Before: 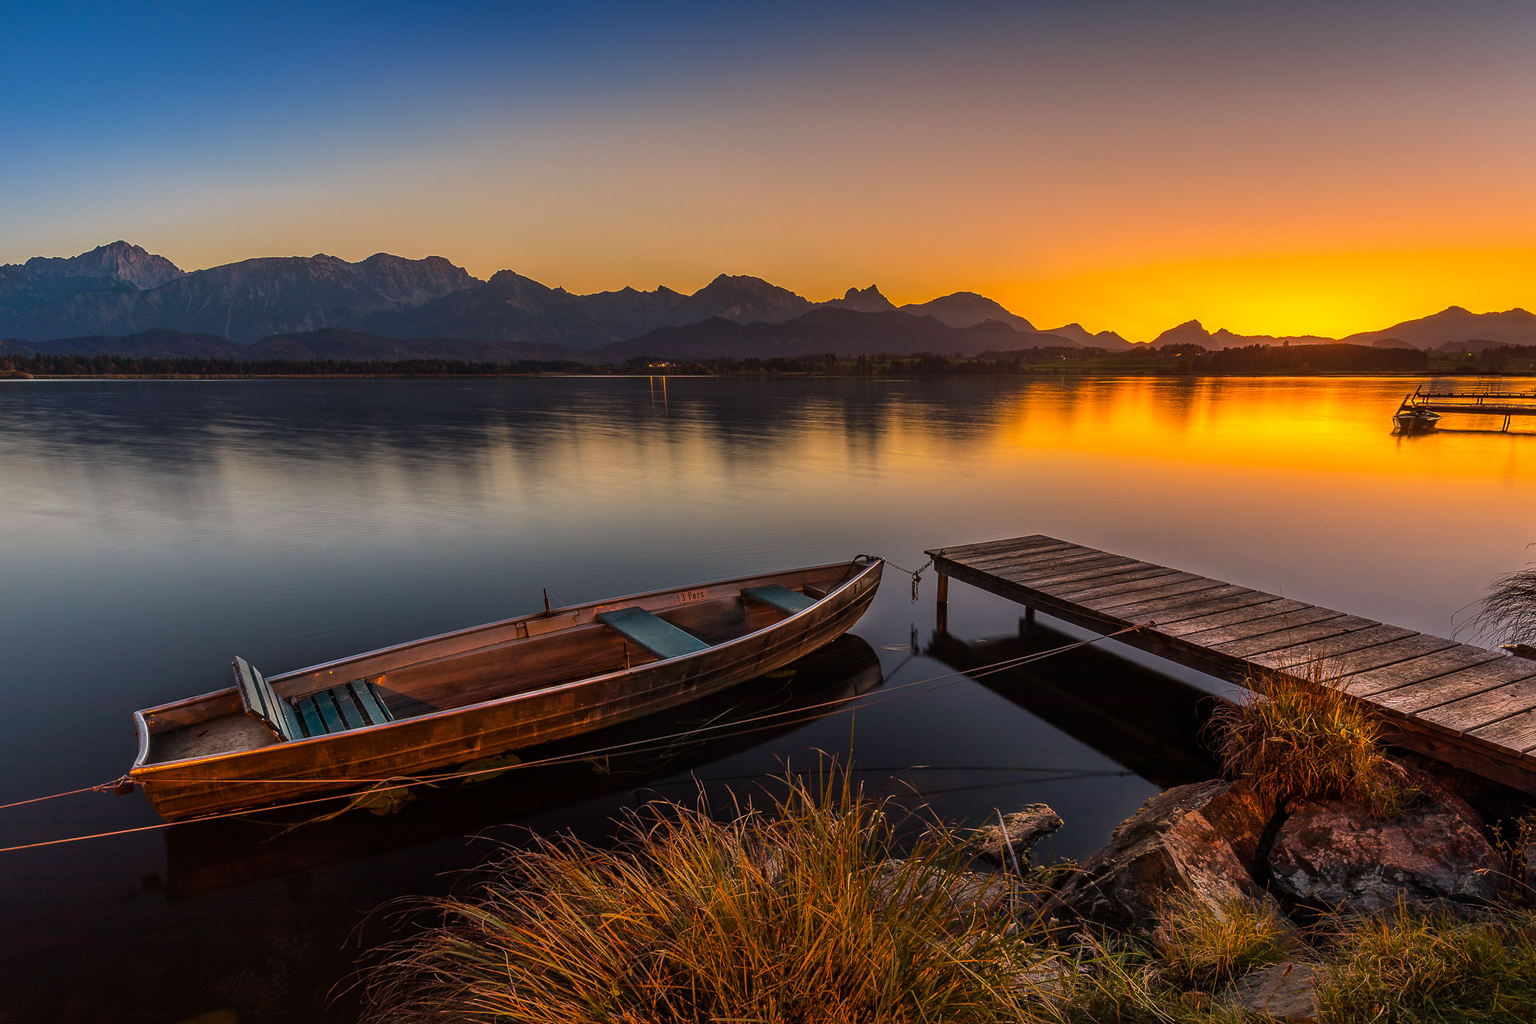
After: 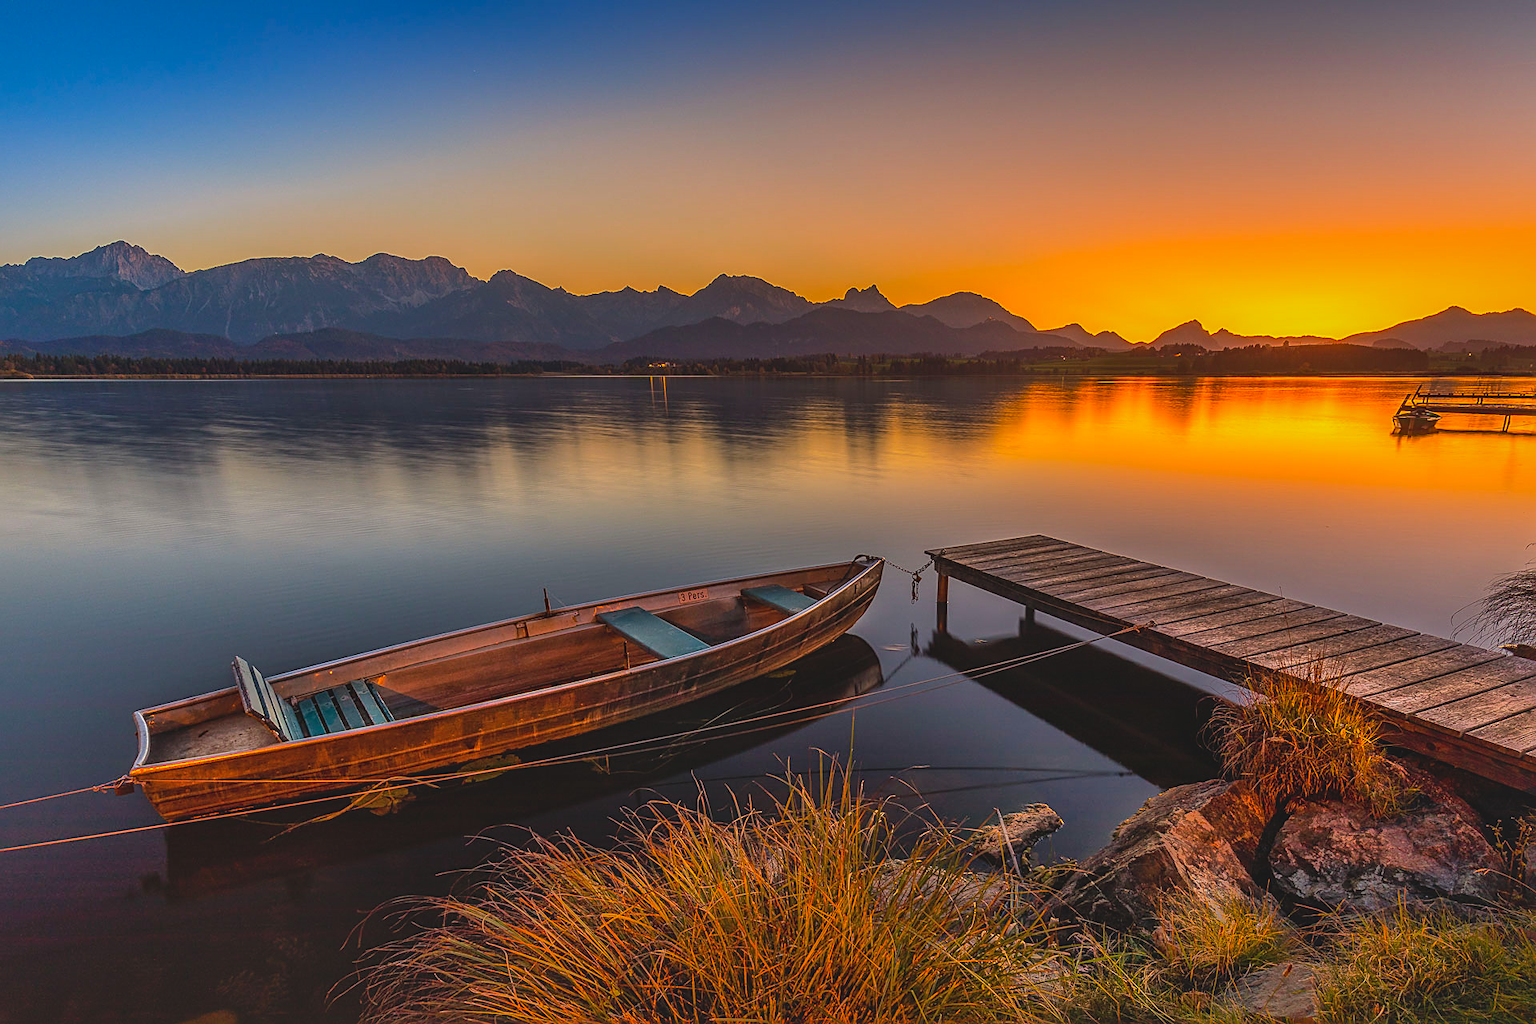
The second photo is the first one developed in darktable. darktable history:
local contrast: detail 130%
contrast brightness saturation: contrast -0.171, saturation 0.188
sharpen: on, module defaults
shadows and highlights: on, module defaults
